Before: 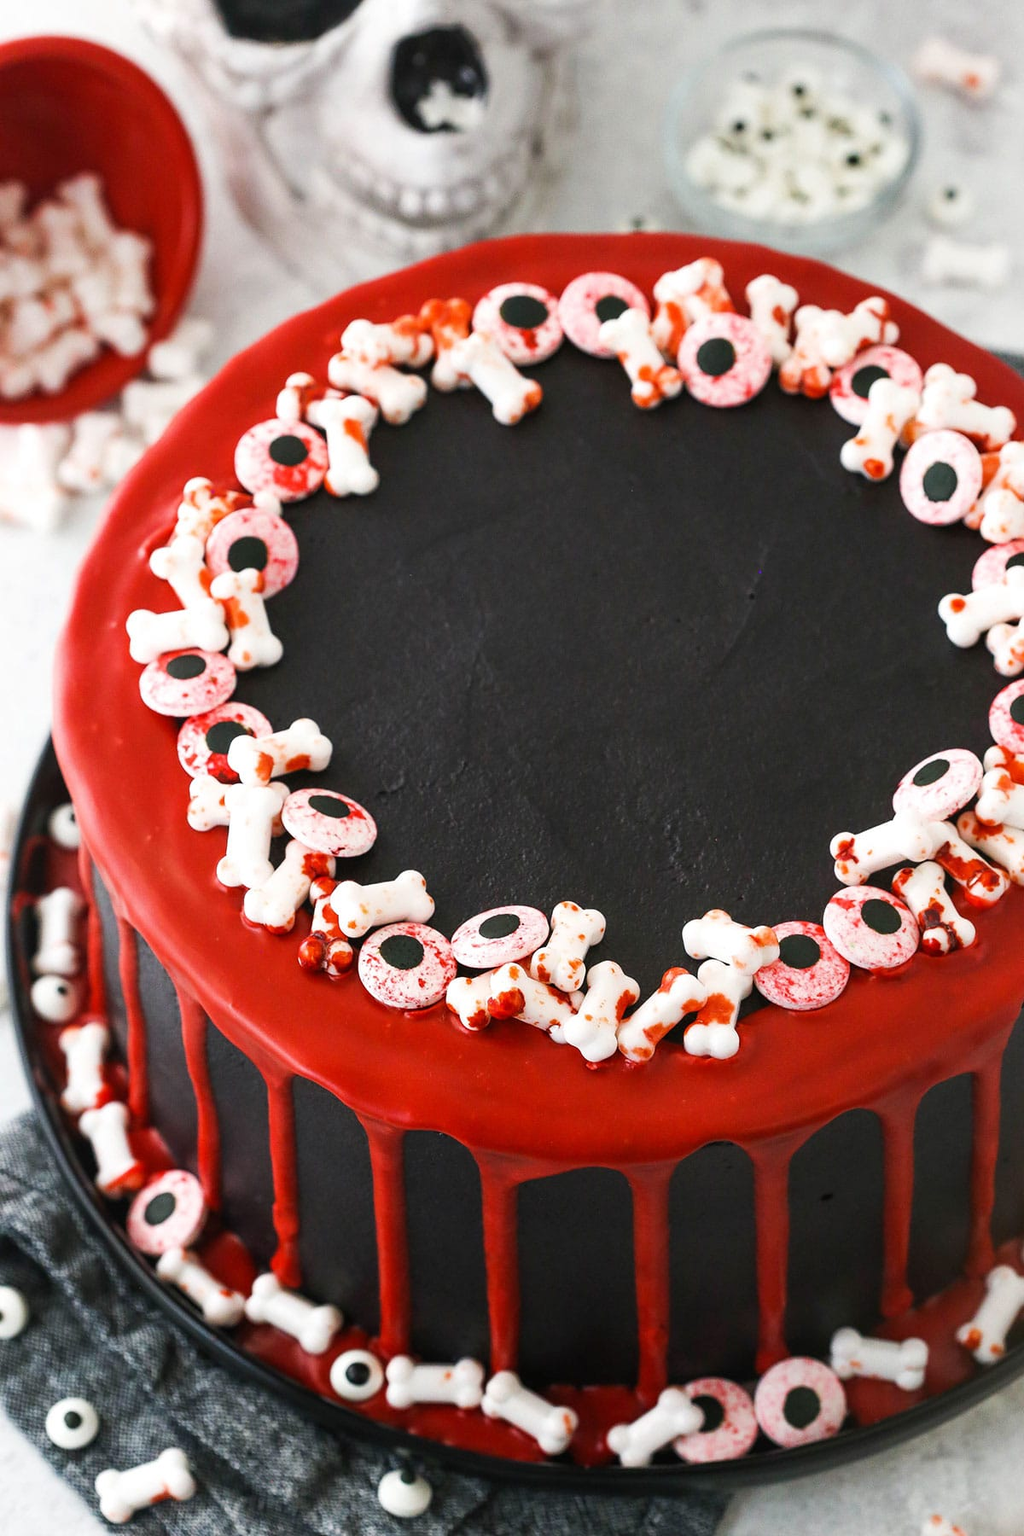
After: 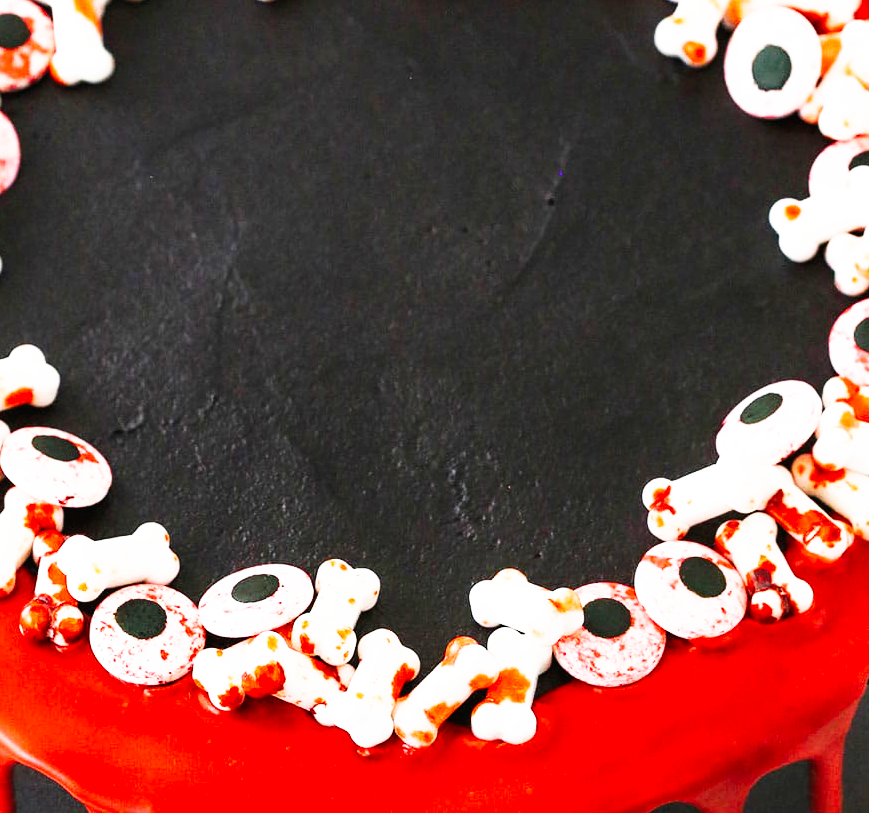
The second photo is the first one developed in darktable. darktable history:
crop and rotate: left 27.561%, top 27.613%, bottom 27.196%
base curve: curves: ch0 [(0, 0) (0.007, 0.004) (0.027, 0.03) (0.046, 0.07) (0.207, 0.54) (0.442, 0.872) (0.673, 0.972) (1, 1)], preserve colors none
